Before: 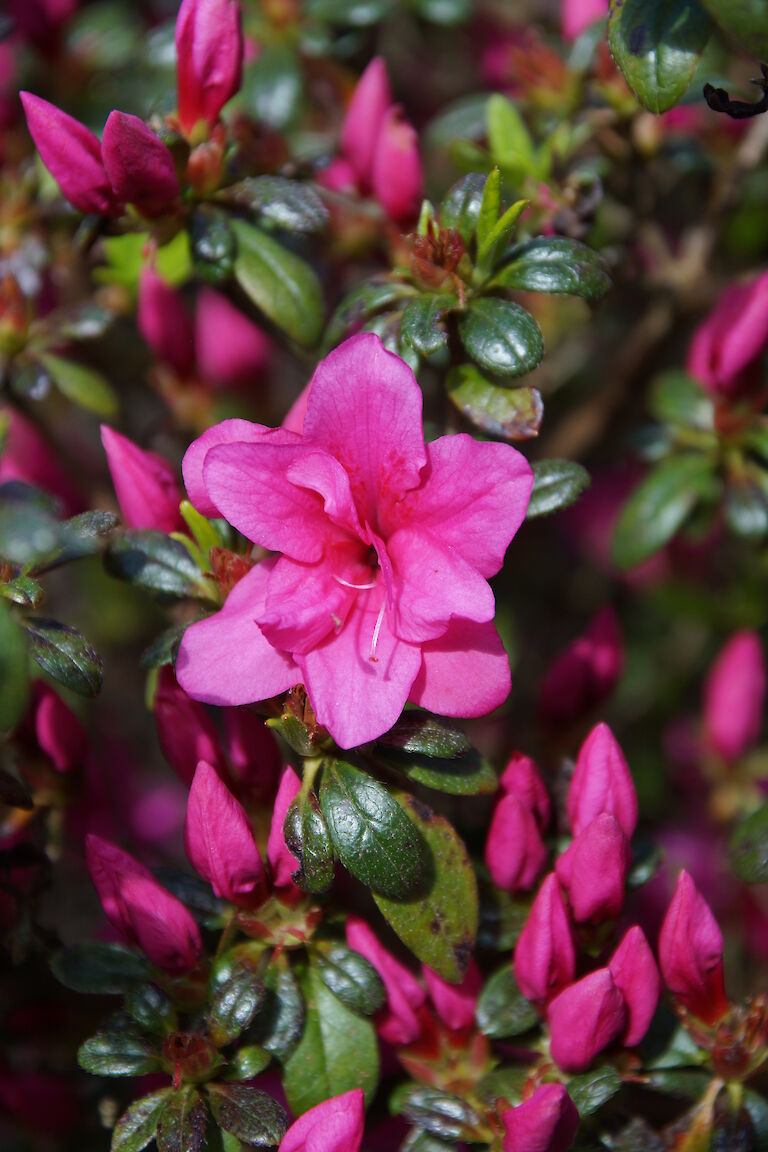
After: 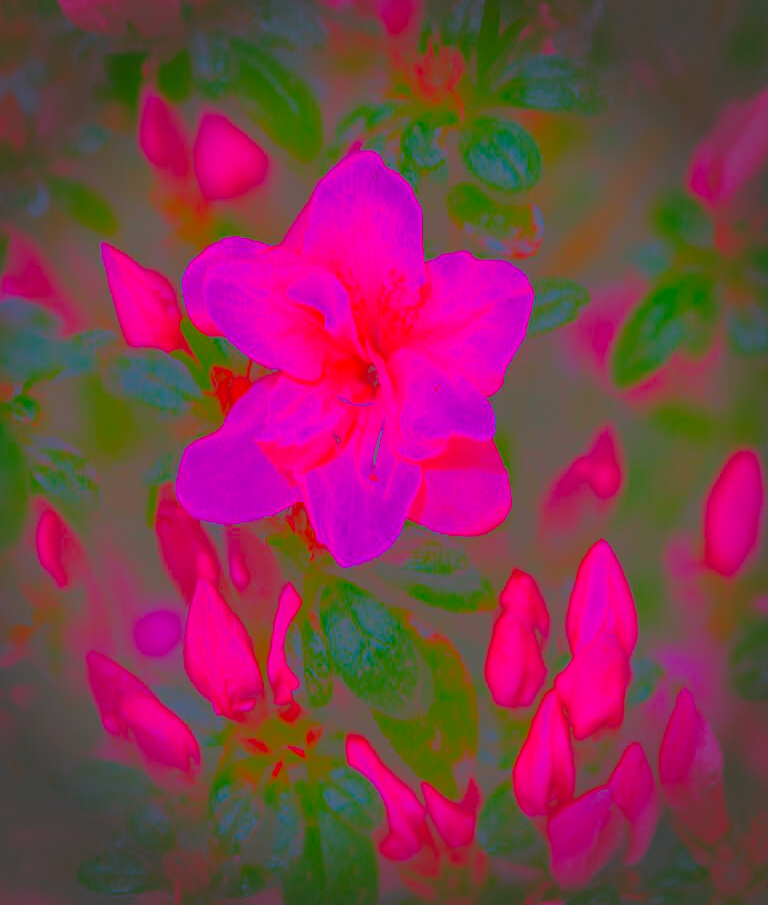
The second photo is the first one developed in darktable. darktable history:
contrast brightness saturation: contrast -0.975, brightness -0.156, saturation 0.74
vignetting: fall-off start 76.05%, fall-off radius 27.3%, center (-0.016, 0), width/height ratio 0.971
tone equalizer: edges refinement/feathering 500, mask exposure compensation -1.57 EV, preserve details no
exposure: exposure 0.586 EV, compensate highlight preservation false
crop and rotate: top 15.877%, bottom 5.555%
